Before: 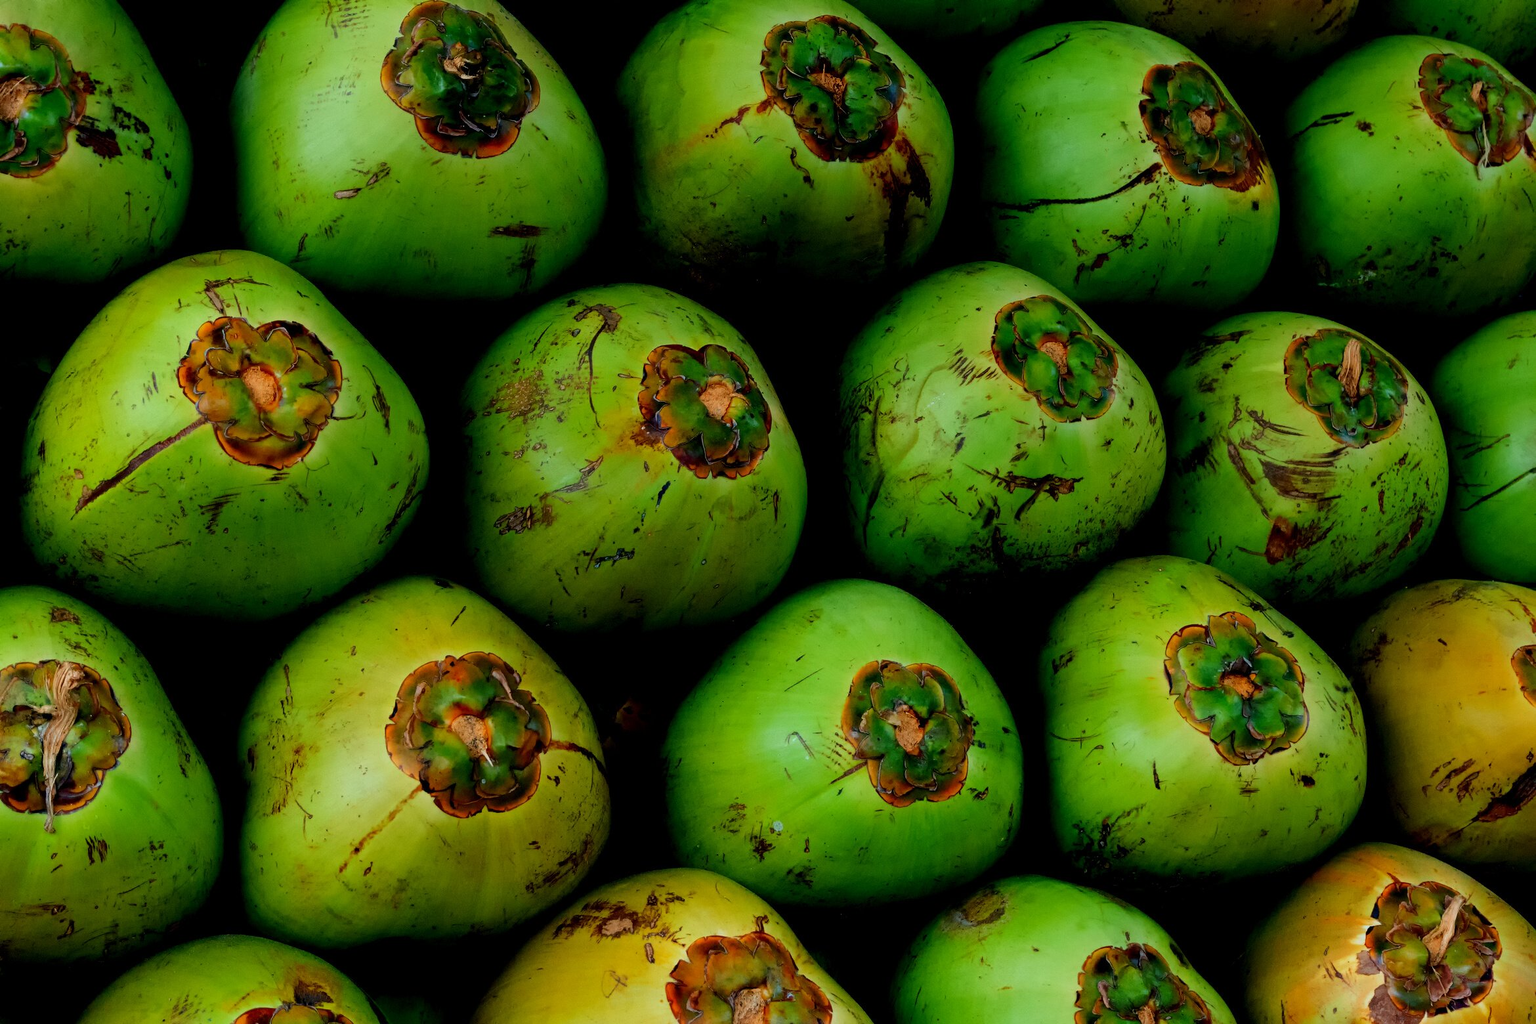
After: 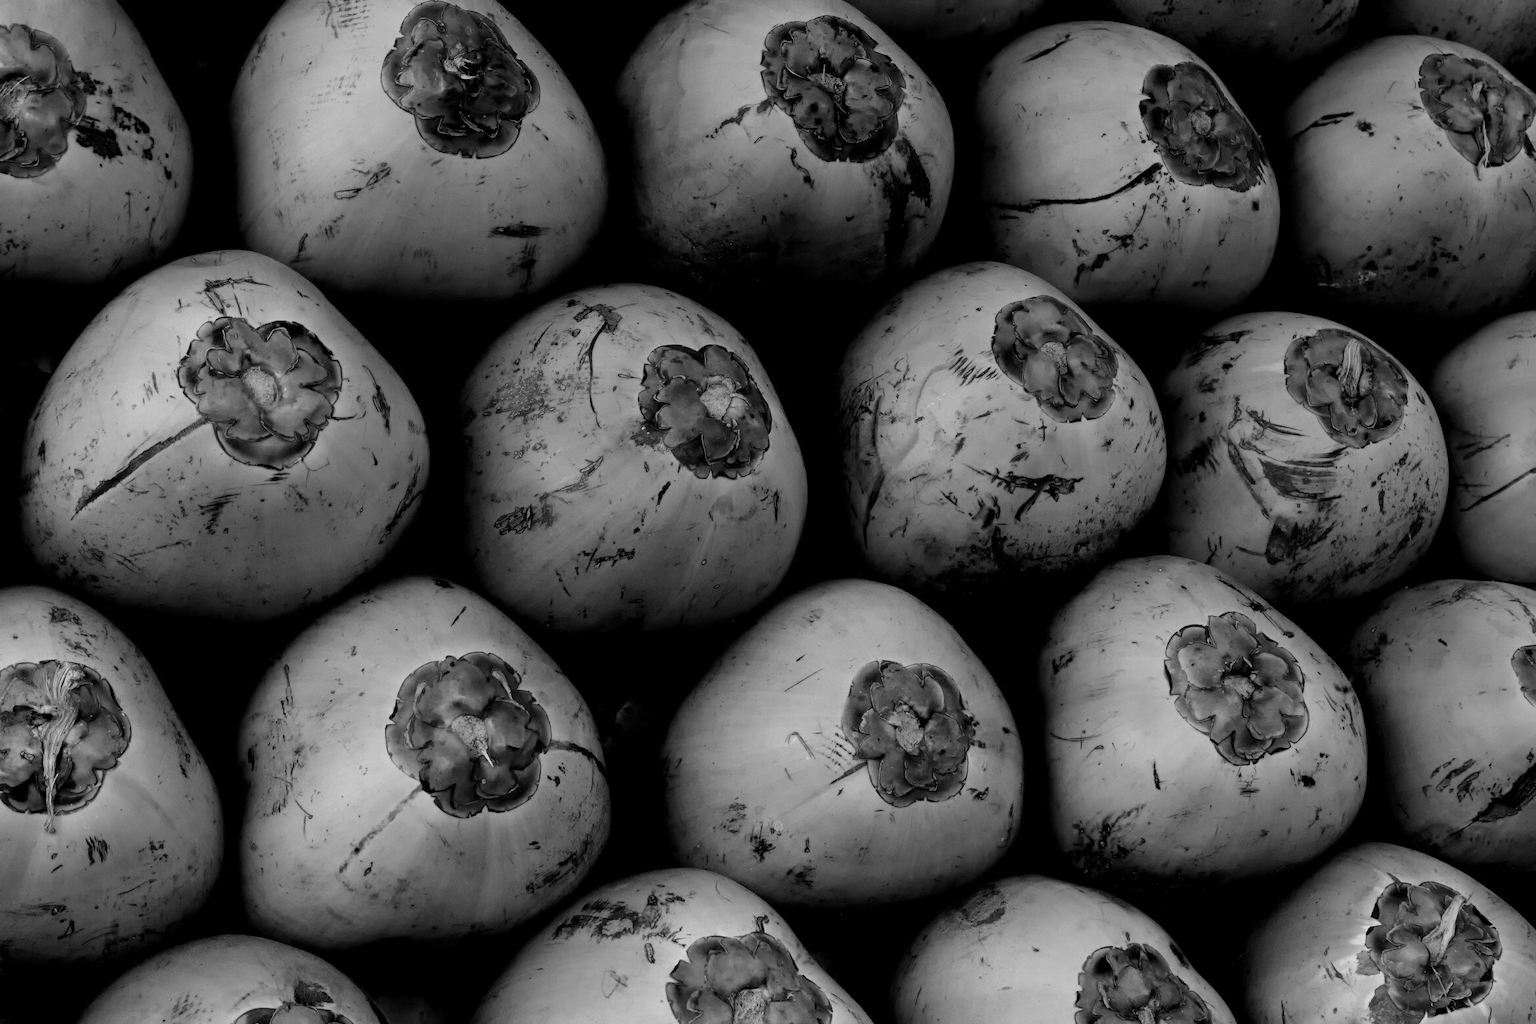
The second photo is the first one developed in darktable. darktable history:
contrast brightness saturation: saturation -1
color calibration: illuminant as shot in camera, x 0.358, y 0.373, temperature 4628.91 K
